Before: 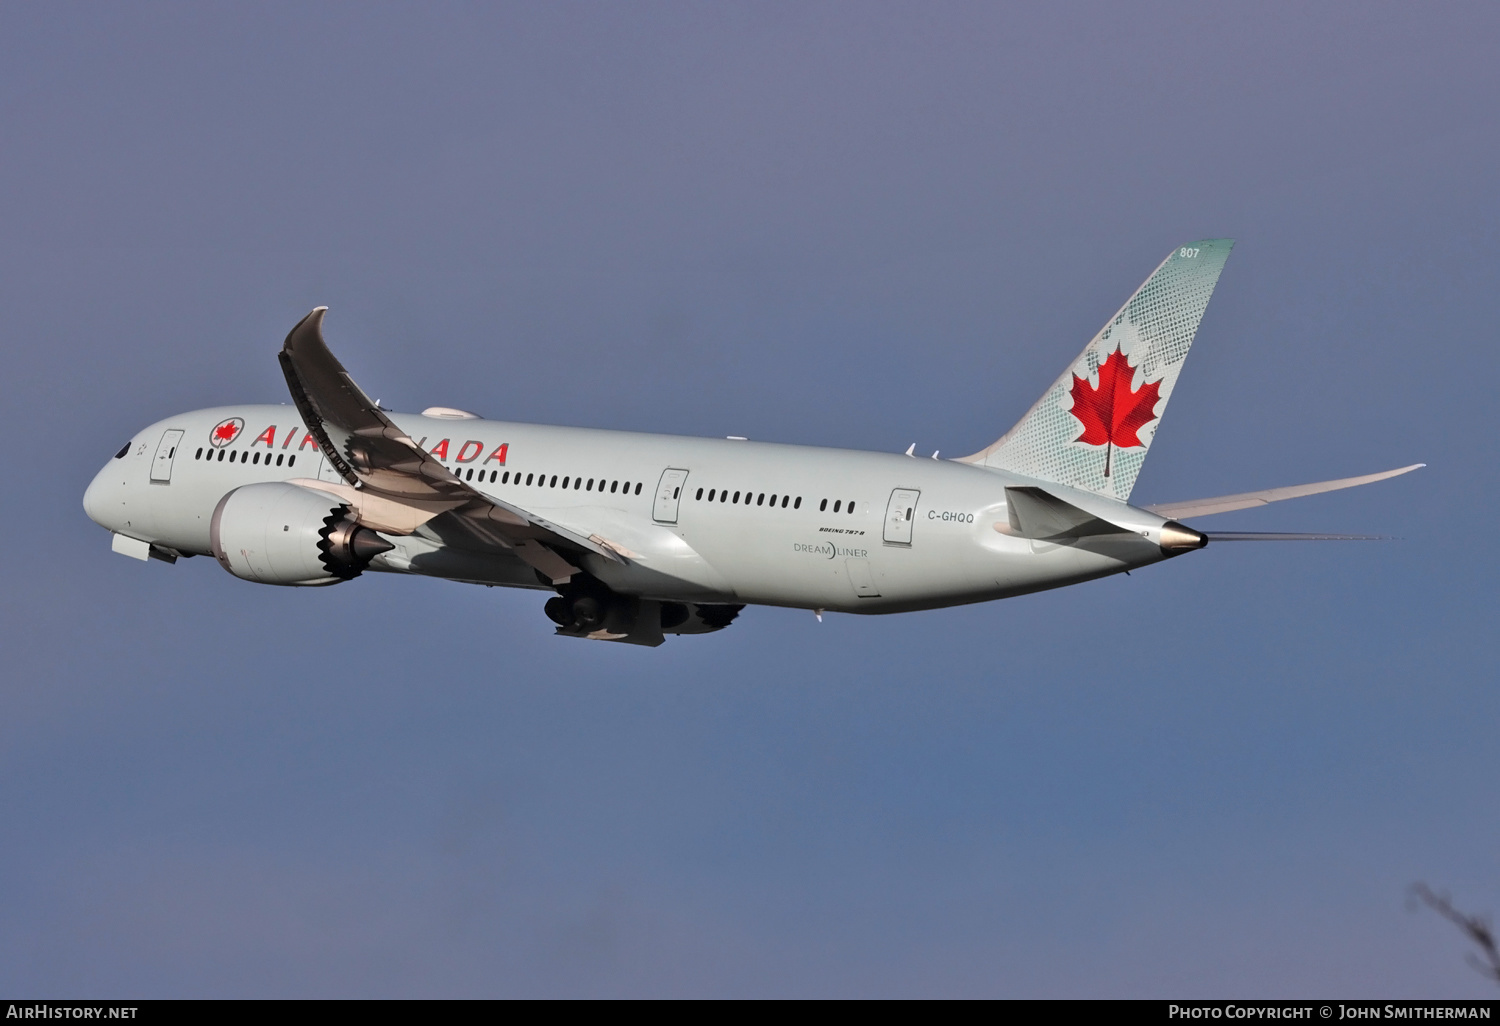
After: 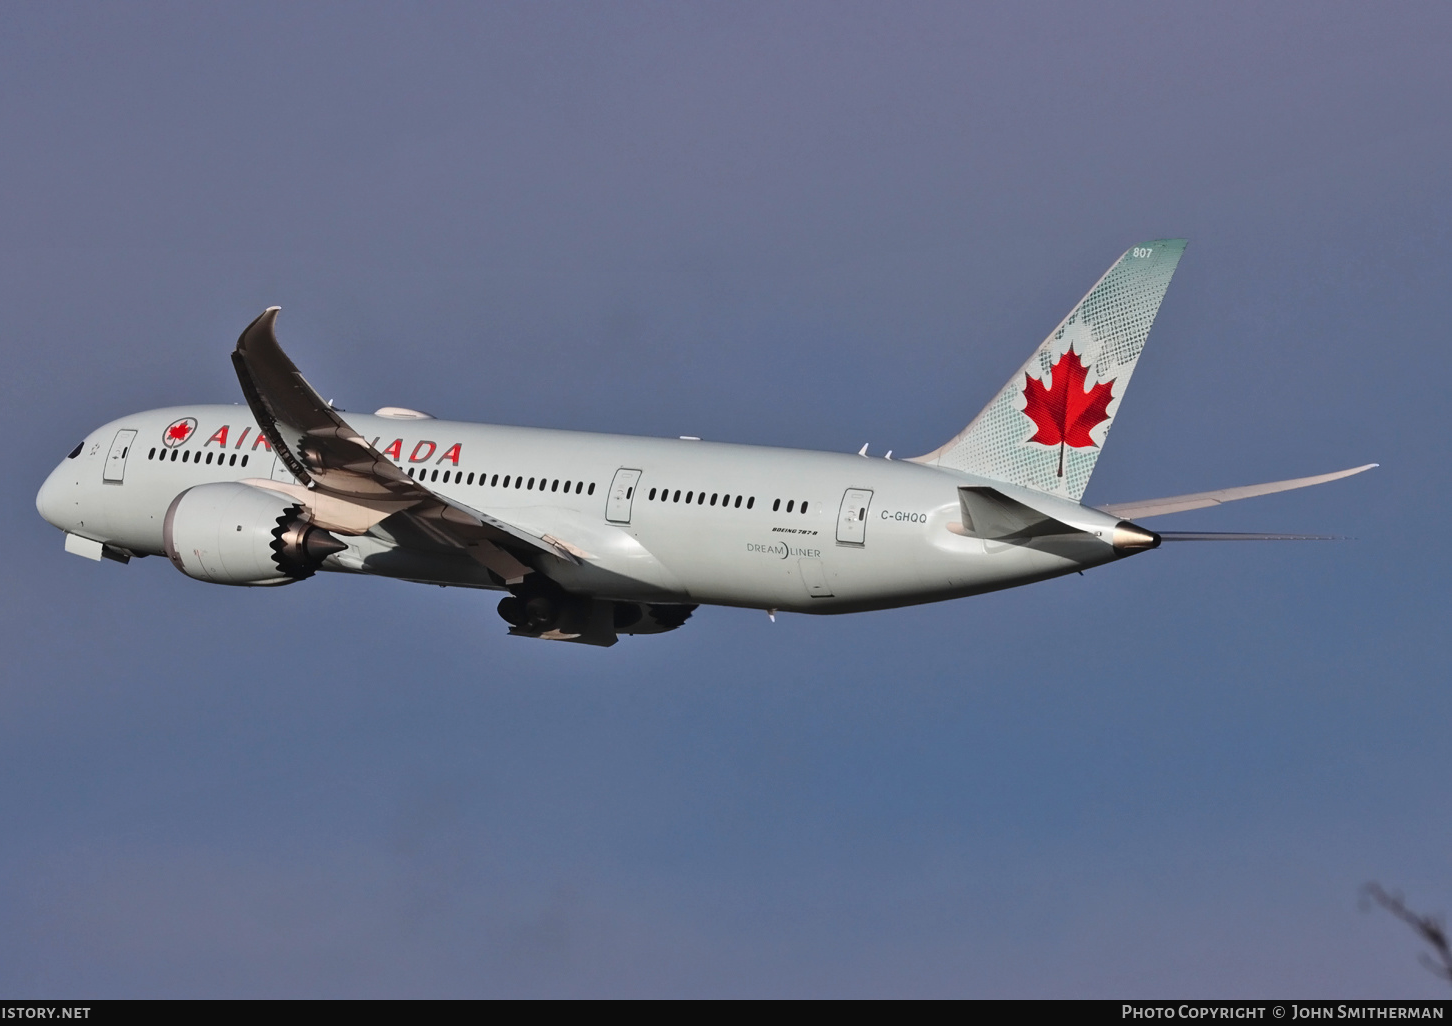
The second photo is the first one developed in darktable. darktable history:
tone curve: curves: ch0 [(0, 0.032) (0.181, 0.152) (0.751, 0.762) (1, 1)], color space Lab, independent channels, preserve colors none
crop and rotate: left 3.193%
tone equalizer: -7 EV 0.173 EV, -6 EV 0.121 EV, -5 EV 0.077 EV, -4 EV 0.043 EV, -2 EV -0.023 EV, -1 EV -0.03 EV, +0 EV -0.061 EV
